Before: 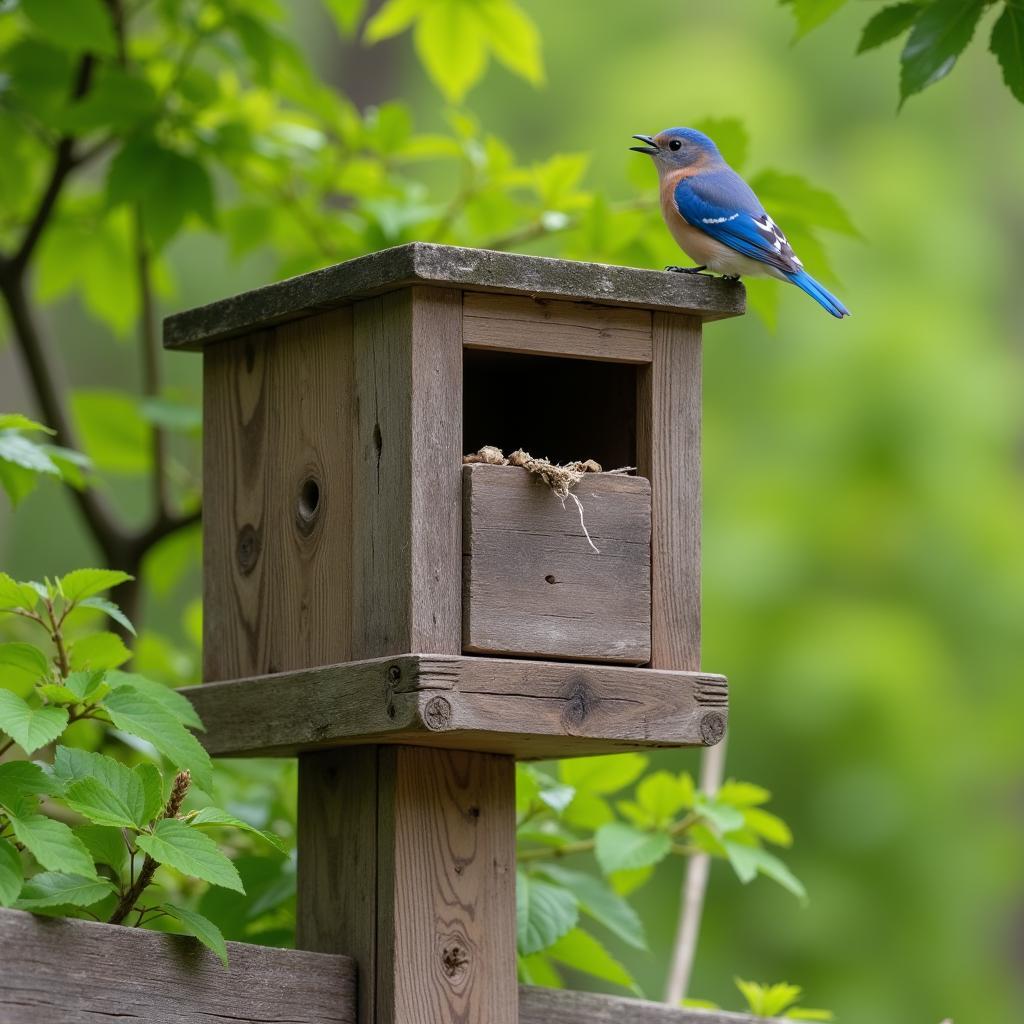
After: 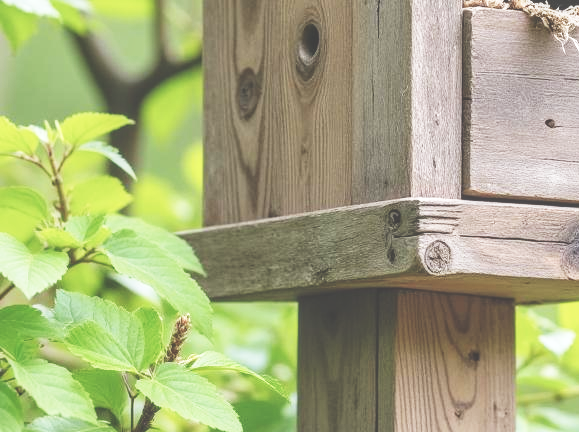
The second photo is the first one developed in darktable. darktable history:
base curve: curves: ch0 [(0, 0) (0, 0.001) (0.001, 0.001) (0.004, 0.002) (0.007, 0.004) (0.015, 0.013) (0.033, 0.045) (0.052, 0.096) (0.075, 0.17) (0.099, 0.241) (0.163, 0.42) (0.219, 0.55) (0.259, 0.616) (0.327, 0.722) (0.365, 0.765) (0.522, 0.873) (0.547, 0.881) (0.689, 0.919) (0.826, 0.952) (1, 1)], preserve colors none
exposure: black level correction -0.04, exposure 0.065 EV, compensate highlight preservation false
crop: top 44.537%, right 43.434%, bottom 13.269%
local contrast: on, module defaults
